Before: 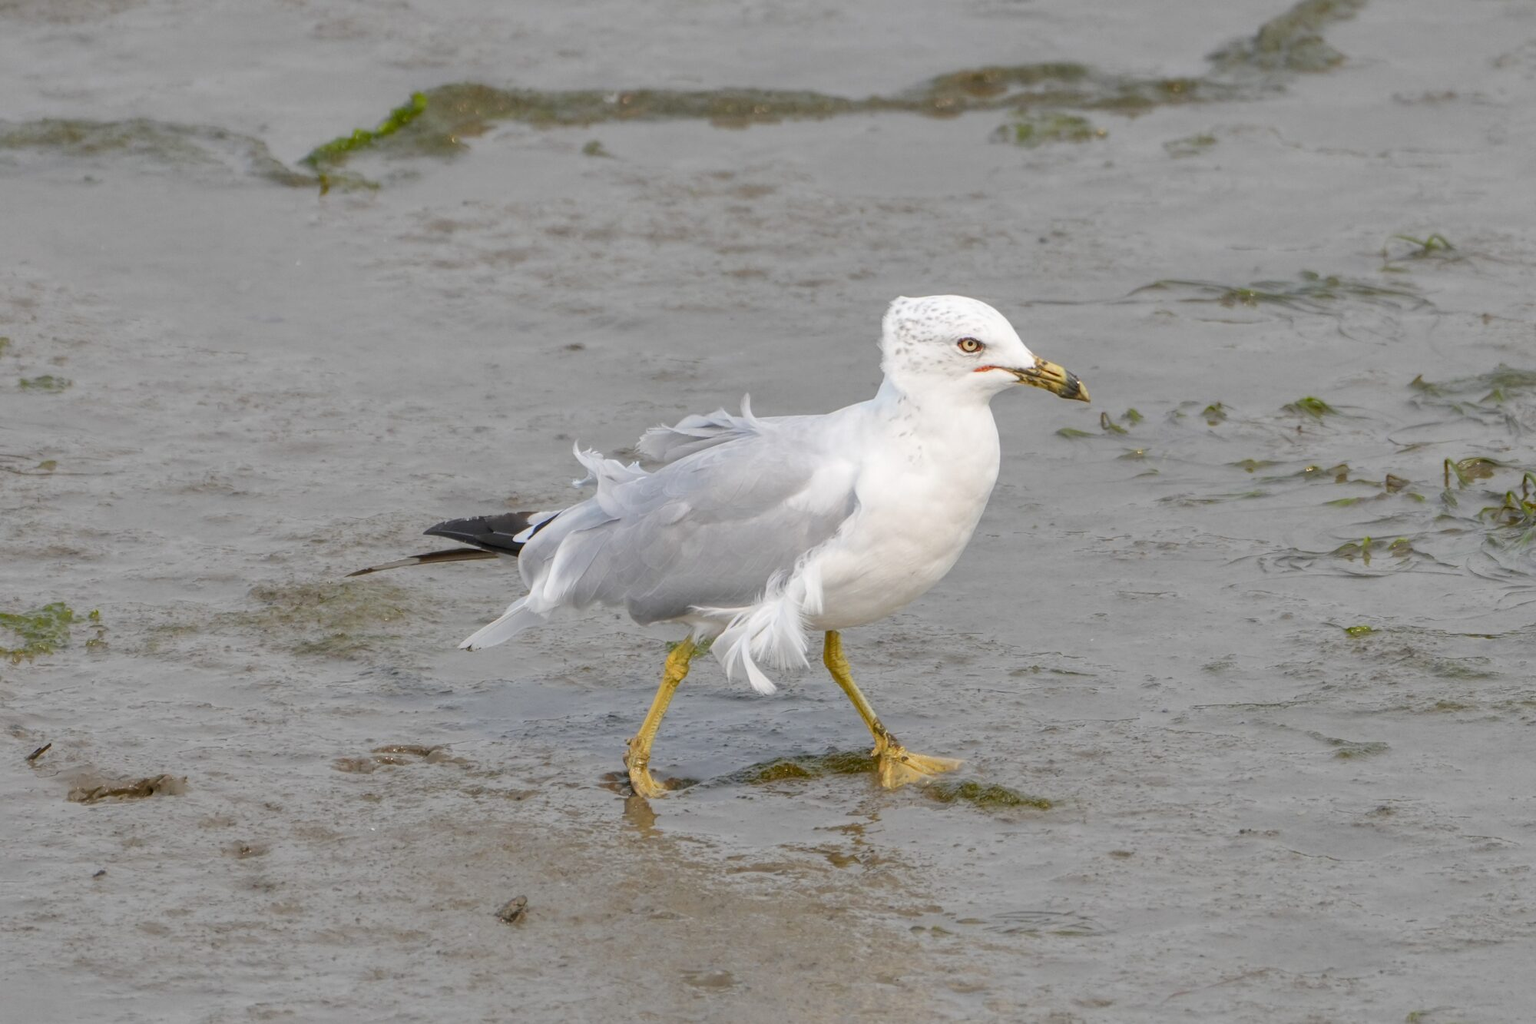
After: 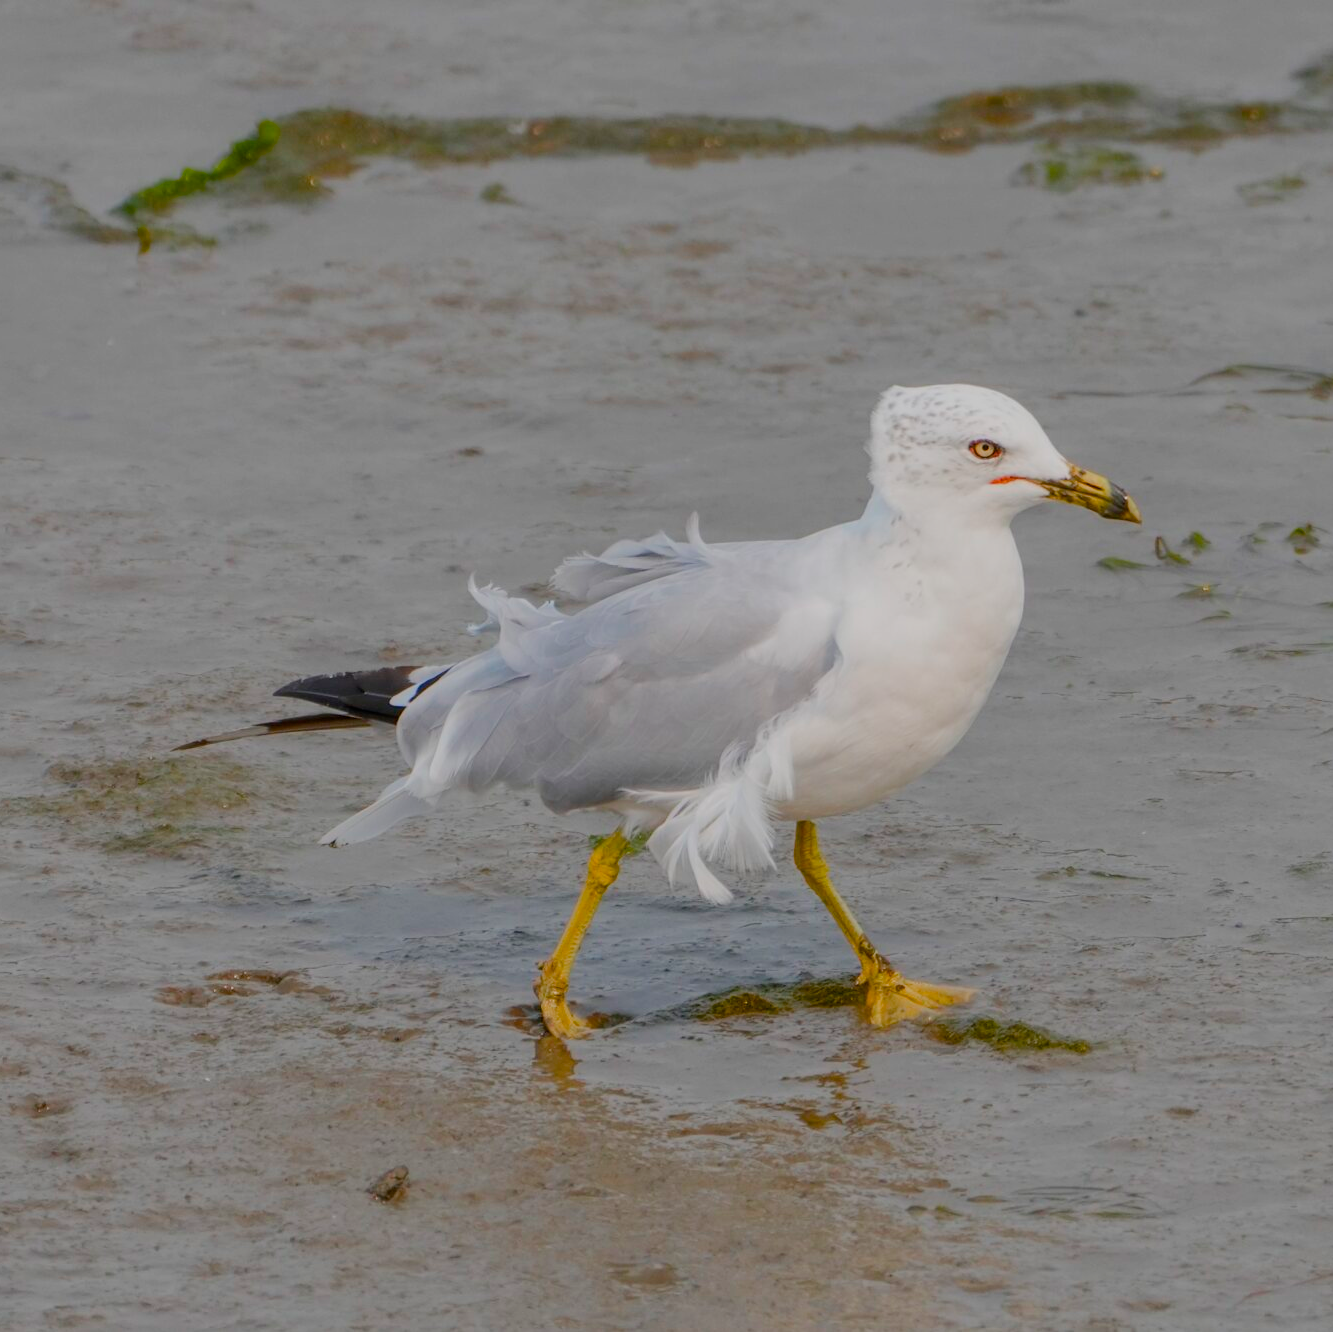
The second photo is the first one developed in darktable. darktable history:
color balance rgb: perceptual saturation grading › global saturation 0.476%, perceptual saturation grading › mid-tones 6.14%, perceptual saturation grading › shadows 72.346%, perceptual brilliance grading › mid-tones 10.179%, perceptual brilliance grading › shadows 14.629%
exposure: black level correction 0, exposure -0.797 EV, compensate highlight preservation false
crop and rotate: left 13.904%, right 19.442%
